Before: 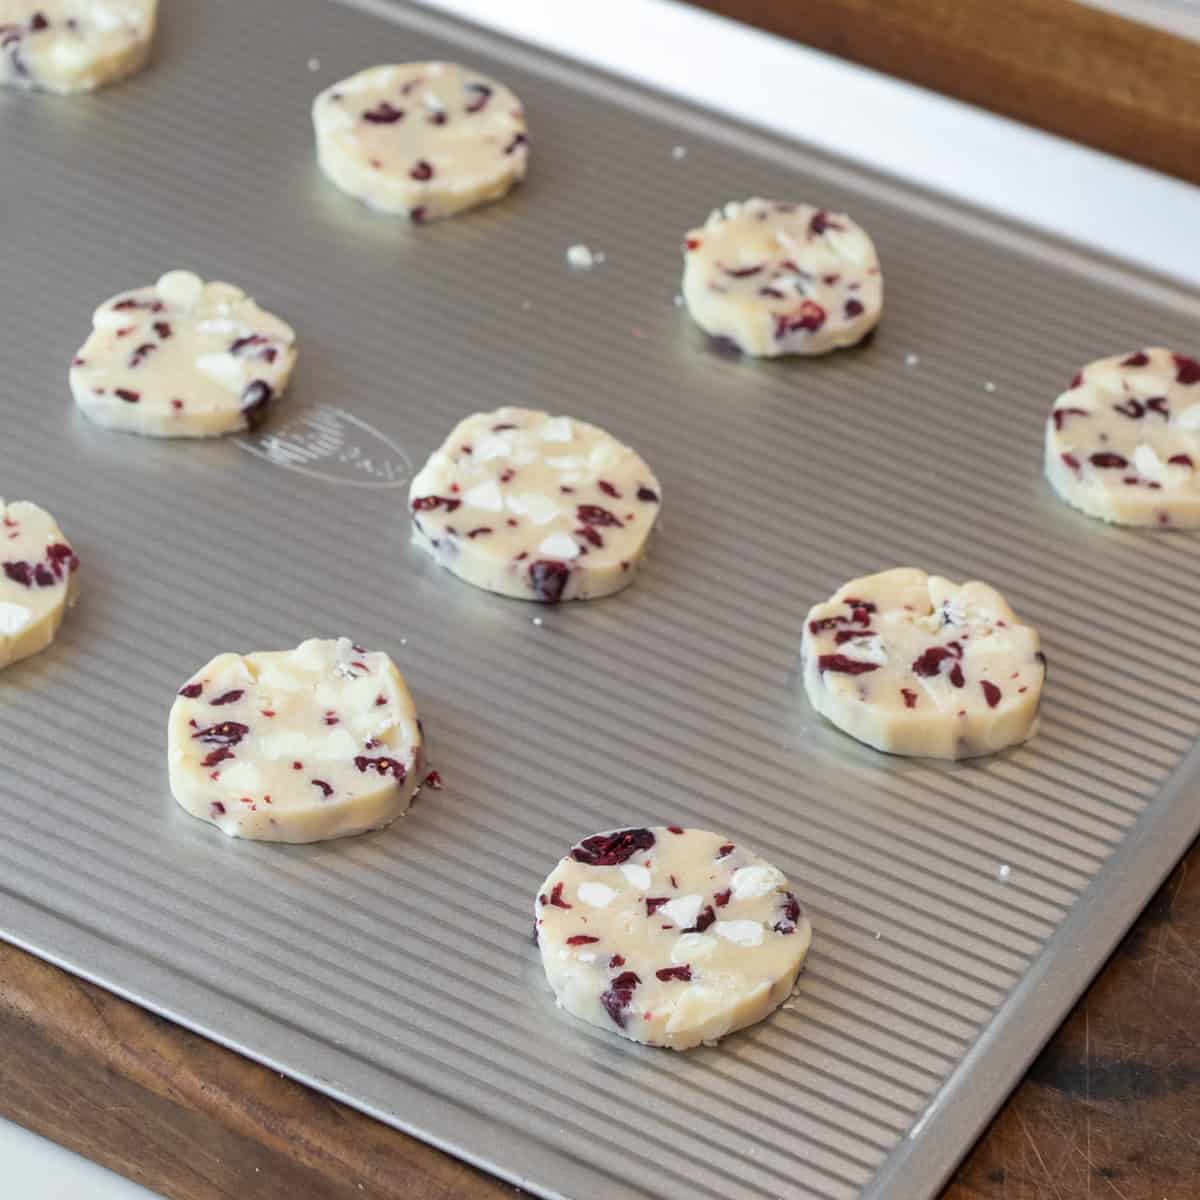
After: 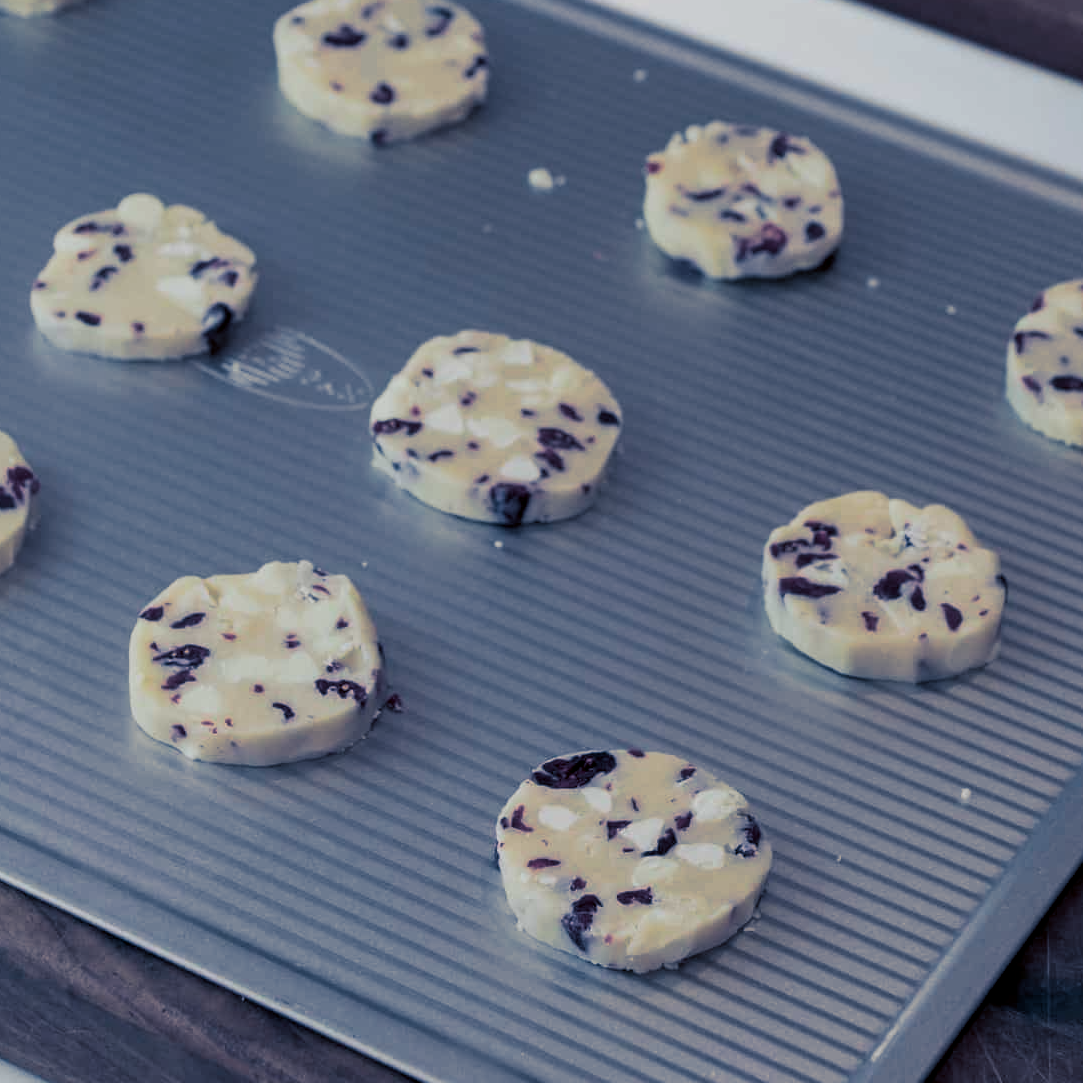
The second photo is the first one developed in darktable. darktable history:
crop: left 3.305%, top 6.436%, right 6.389%, bottom 3.258%
exposure: black level correction 0.009, exposure -0.637 EV, compensate highlight preservation false
split-toning: shadows › hue 226.8°, shadows › saturation 0.84
